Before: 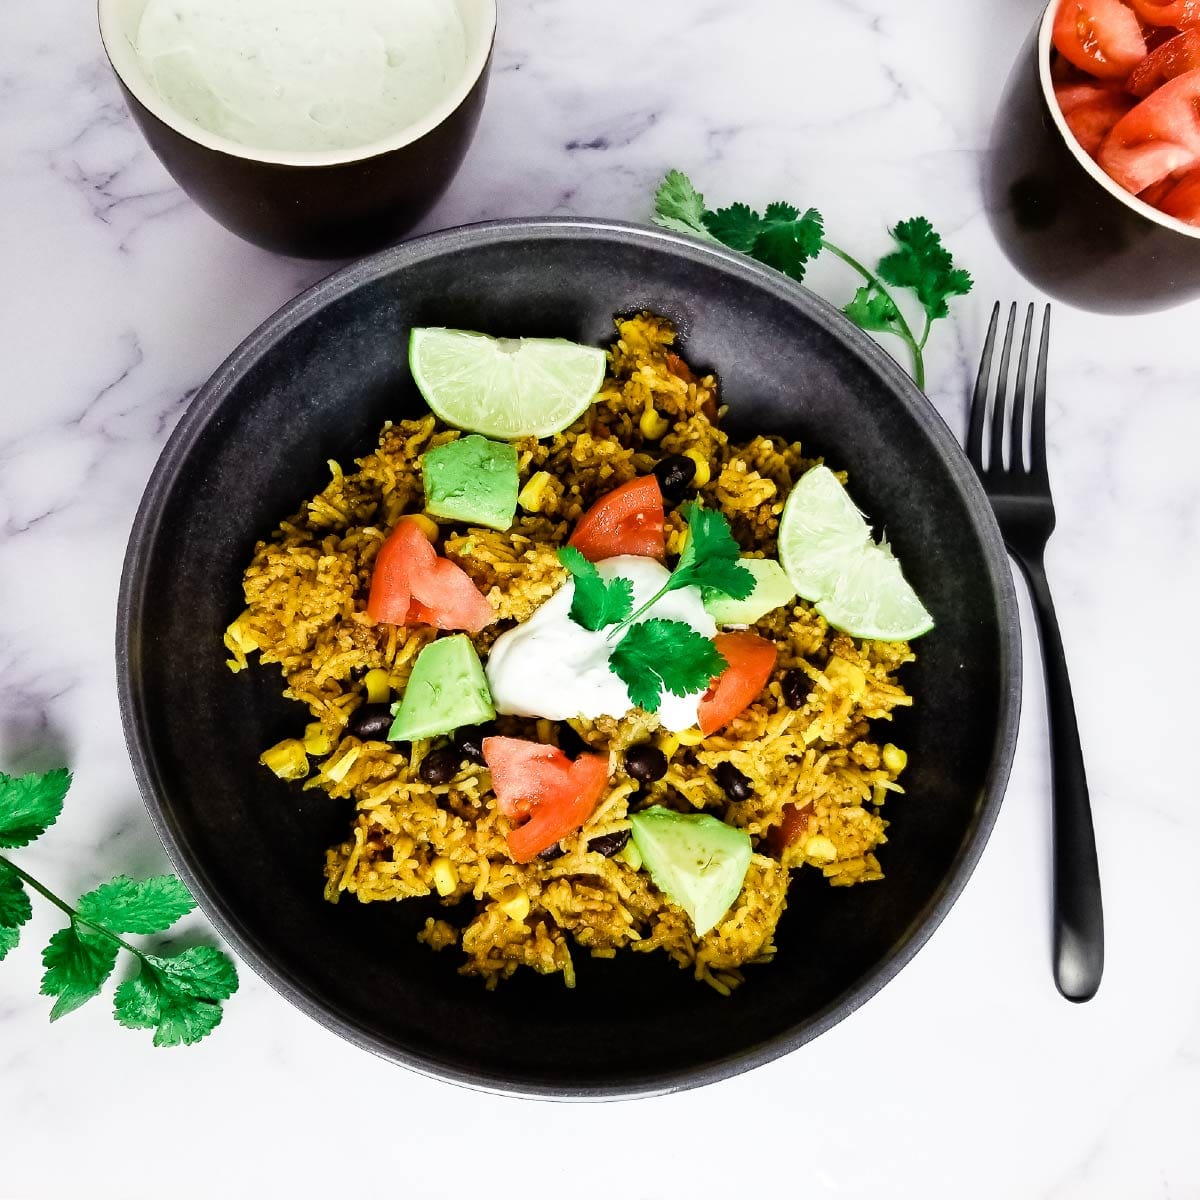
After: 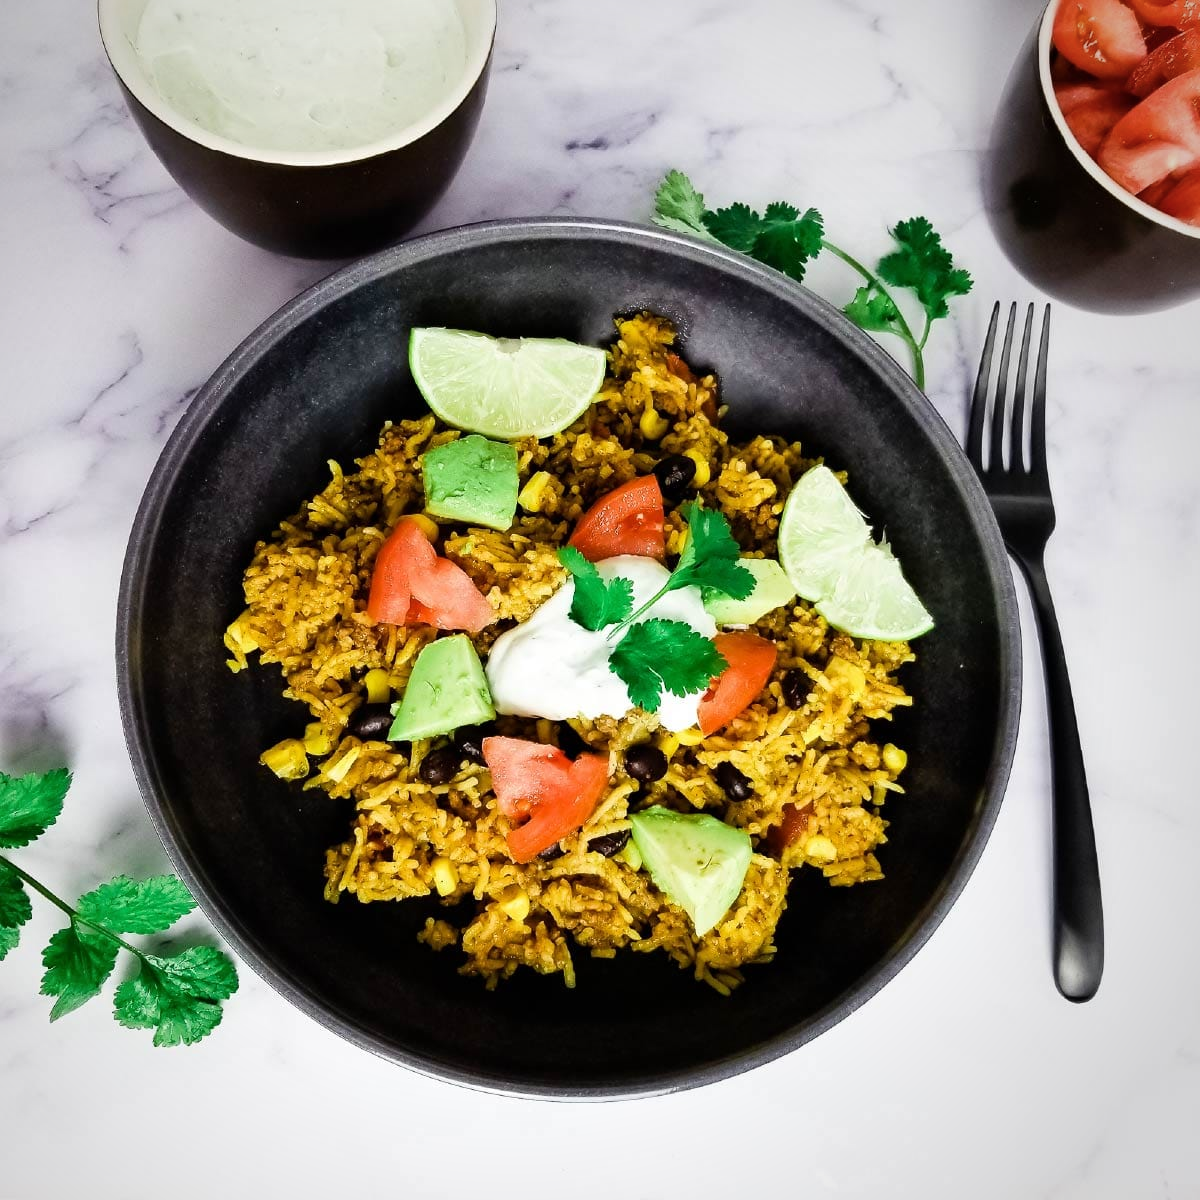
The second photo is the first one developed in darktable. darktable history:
vignetting: brightness -0.298, saturation -0.049, center (-0.149, 0.015)
